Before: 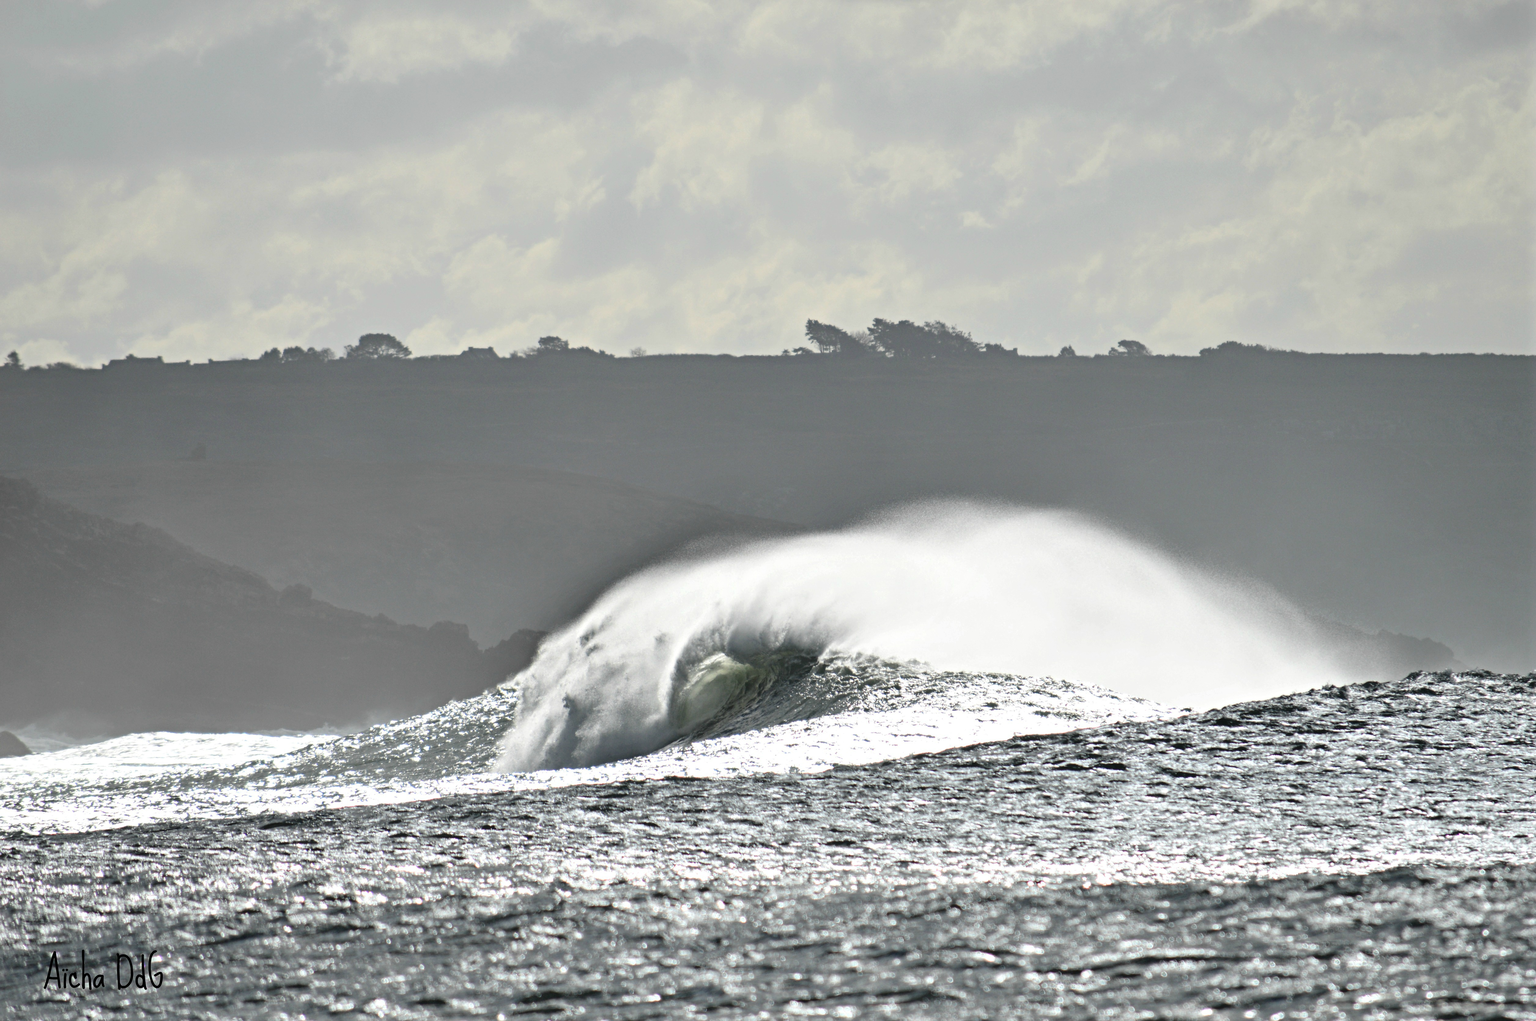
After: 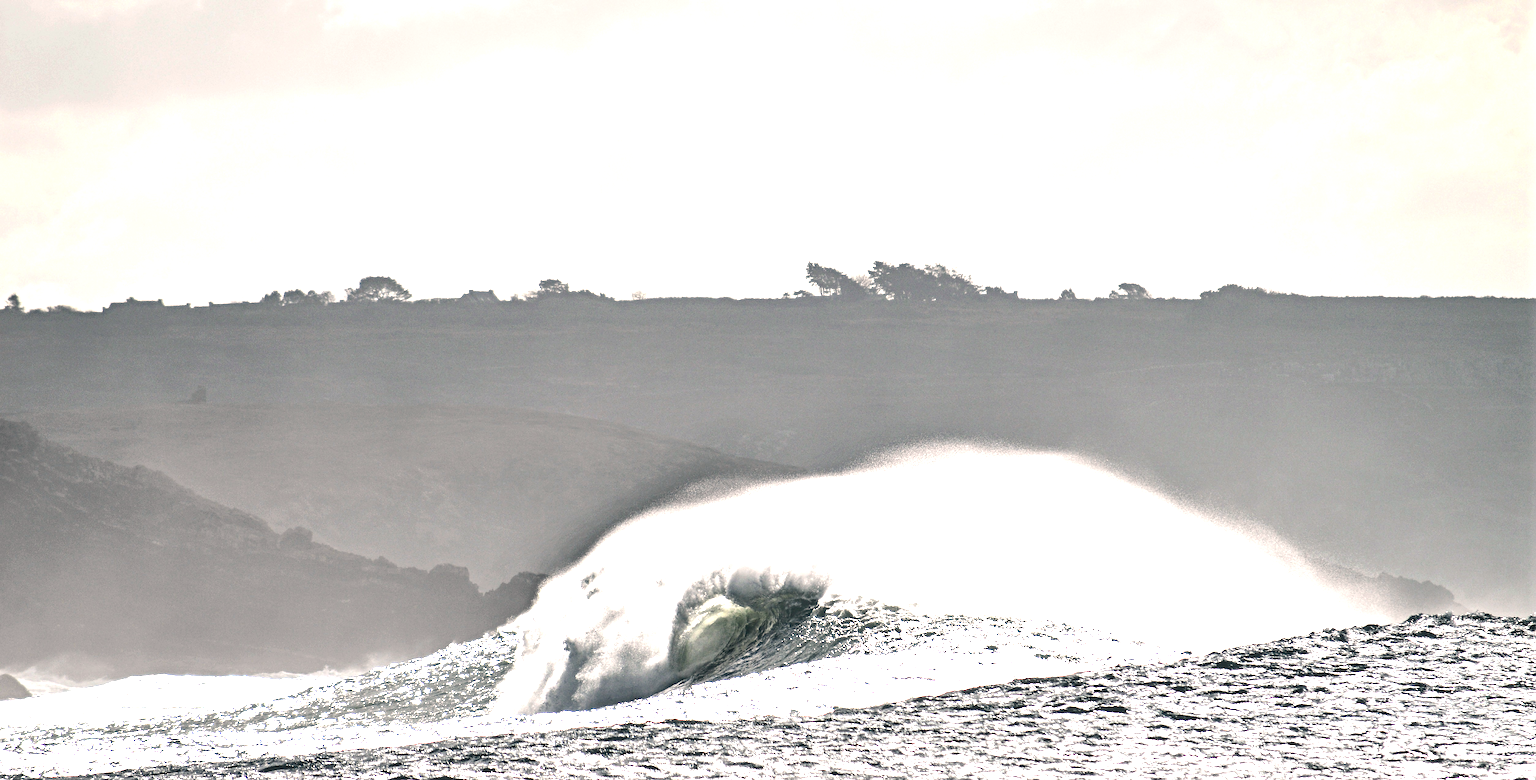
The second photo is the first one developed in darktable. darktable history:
crop: top 5.631%, bottom 17.903%
levels: mode automatic, levels [0.062, 0.494, 0.925]
sharpen: radius 1.367, amount 1.237, threshold 0.689
exposure: exposure 0.427 EV, compensate highlight preservation false
tone equalizer: -8 EV -0.777 EV, -7 EV -0.711 EV, -6 EV -0.567 EV, -5 EV -0.39 EV, -3 EV 0.385 EV, -2 EV 0.6 EV, -1 EV 0.698 EV, +0 EV 0.729 EV, edges refinement/feathering 500, mask exposure compensation -1.57 EV, preserve details no
color correction: highlights a* 5.4, highlights b* 5.28, shadows a* -4.26, shadows b* -5.1
local contrast: detail 130%
